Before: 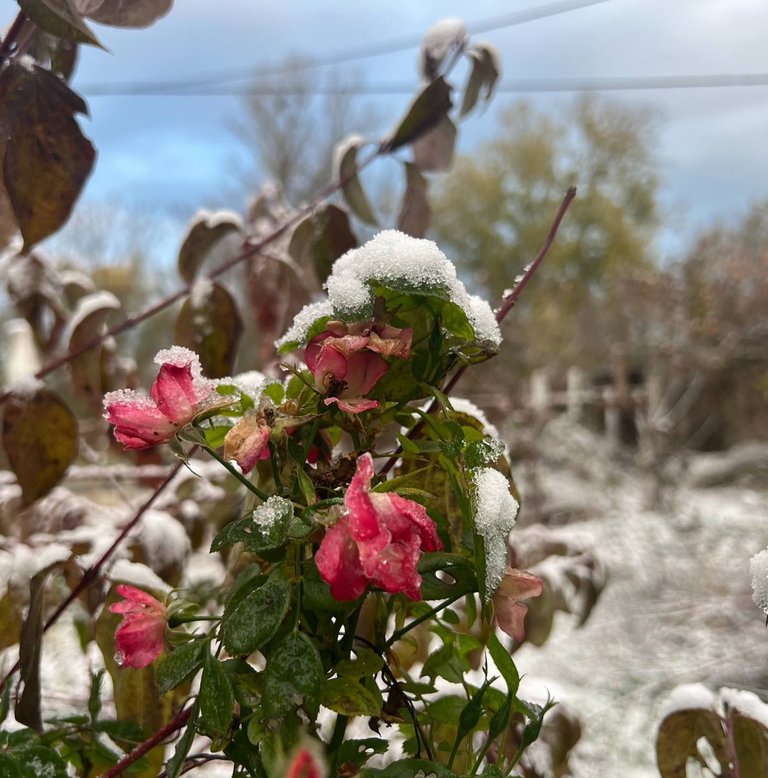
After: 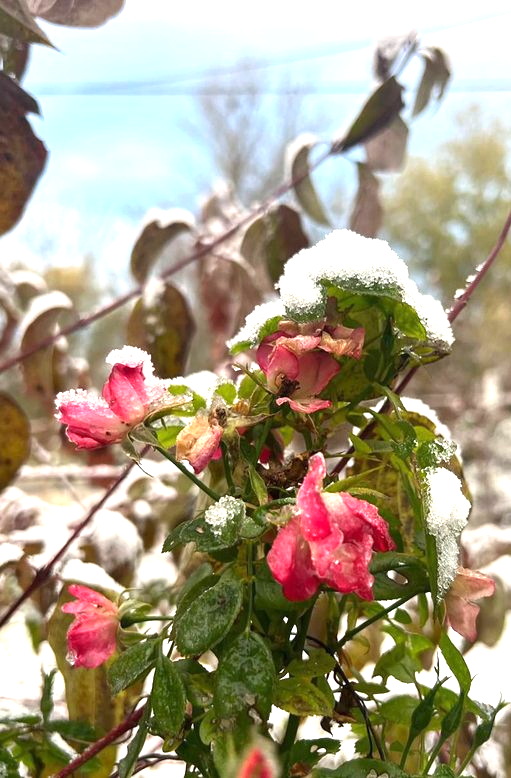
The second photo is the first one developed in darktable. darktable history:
exposure: exposure 1.142 EV, compensate highlight preservation false
crop and rotate: left 6.36%, right 26.986%
tone equalizer: on, module defaults
